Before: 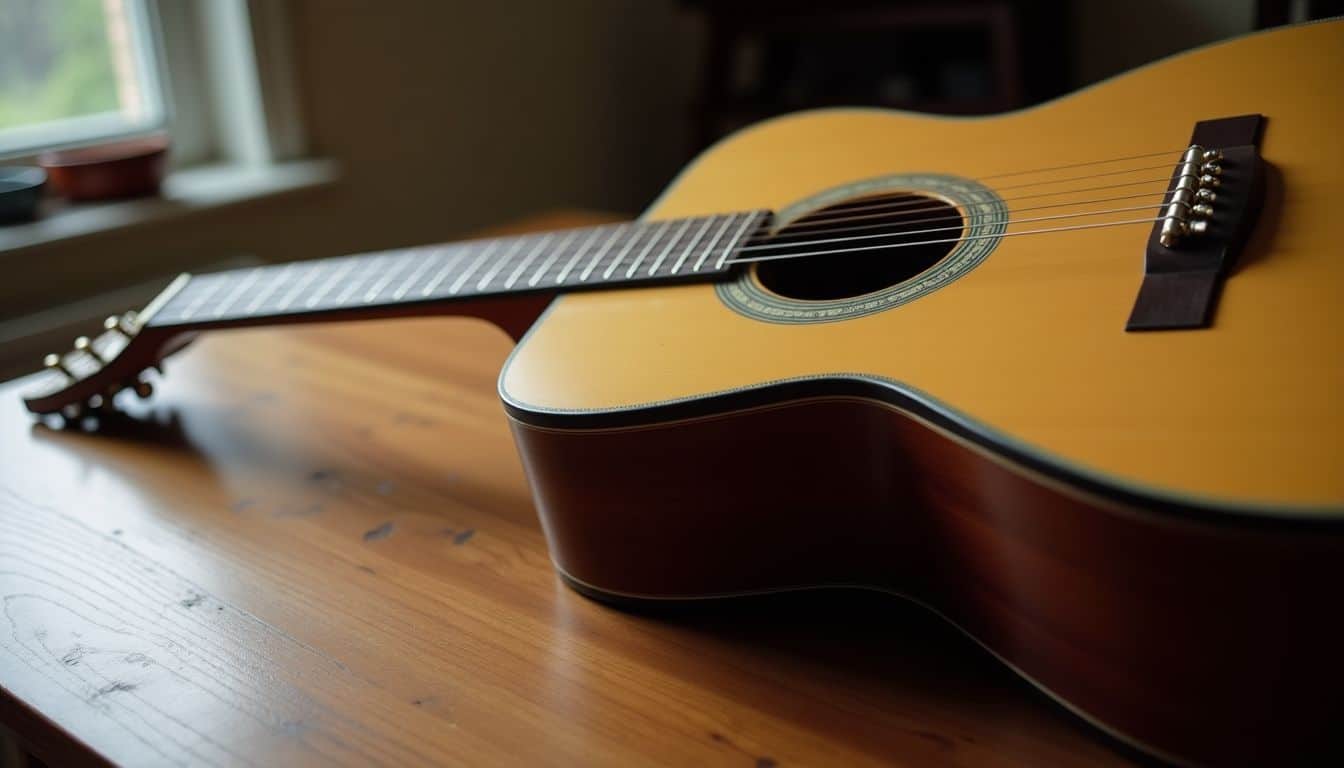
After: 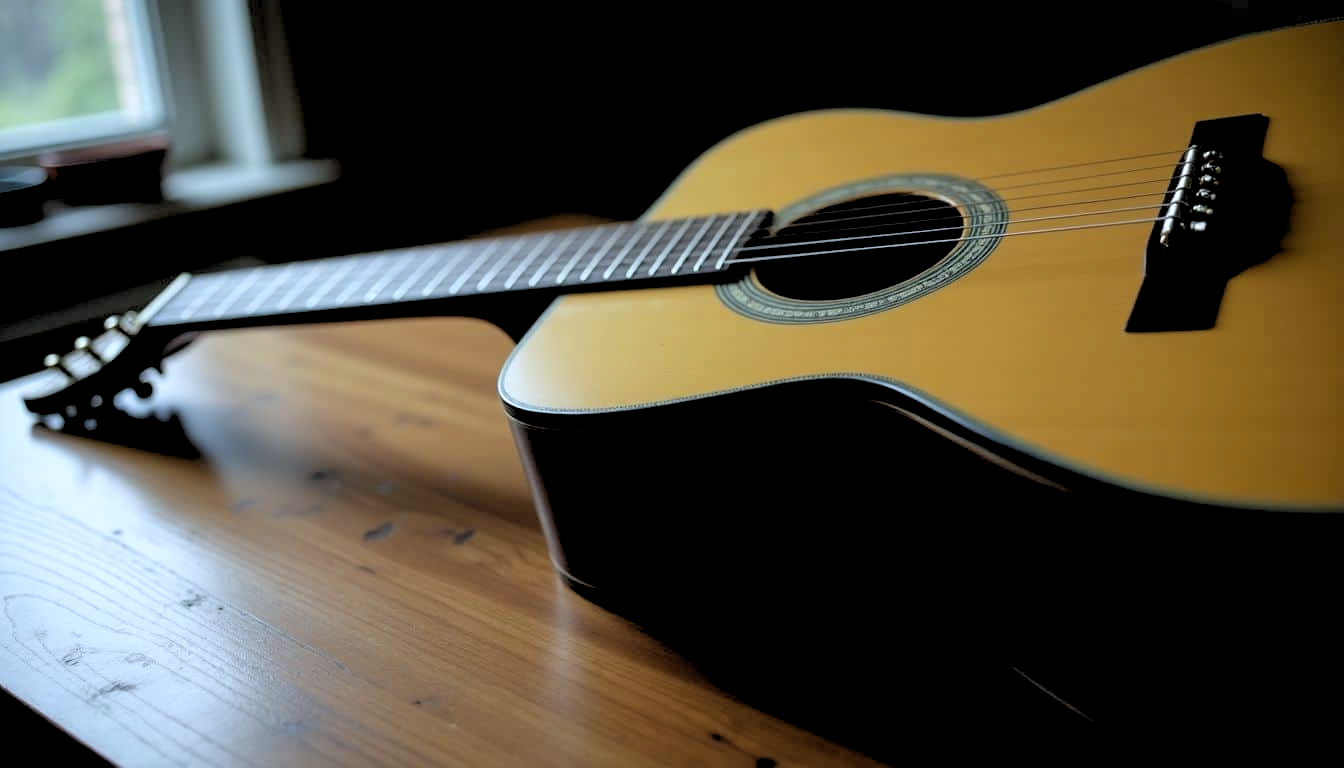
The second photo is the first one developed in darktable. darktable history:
rgb levels: levels [[0.034, 0.472, 0.904], [0, 0.5, 1], [0, 0.5, 1]]
tone equalizer: on, module defaults
white balance: red 0.924, blue 1.095
